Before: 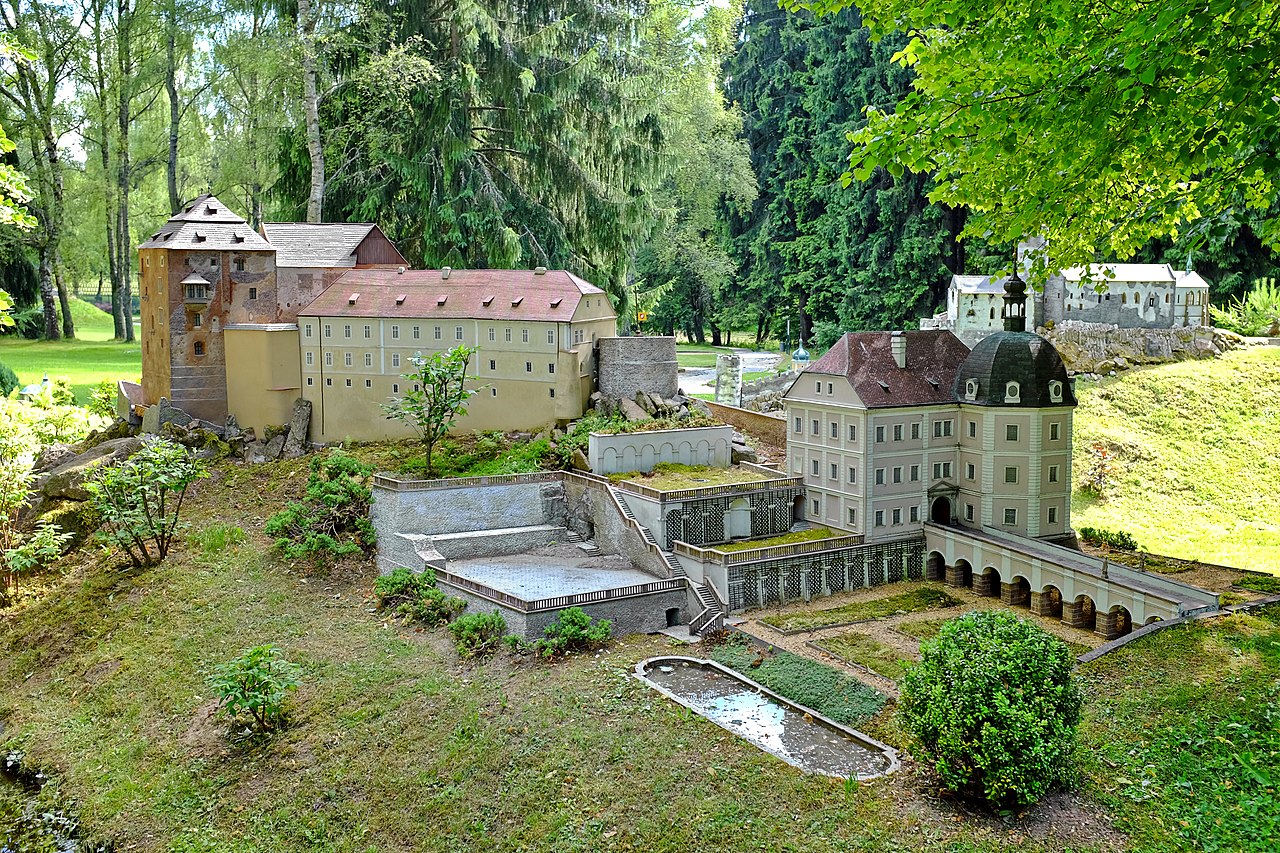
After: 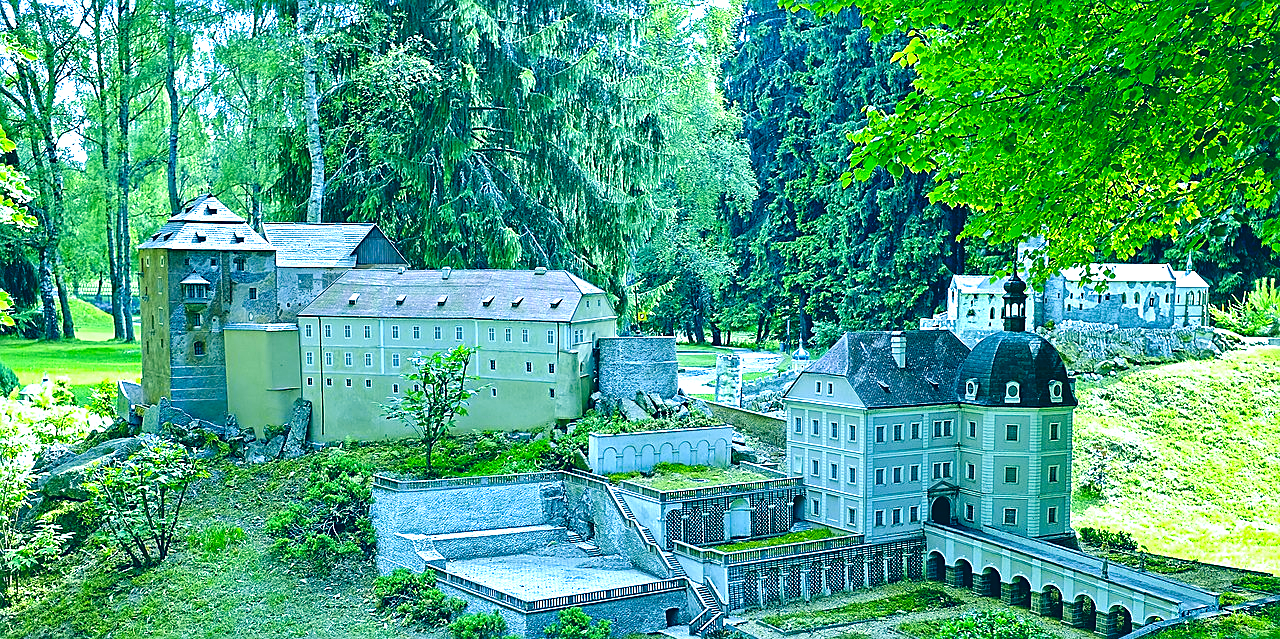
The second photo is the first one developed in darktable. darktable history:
exposure: exposure 0.6 EV, compensate highlight preservation false
crop: bottom 24.967%
sharpen: on, module defaults
color correction: highlights a* -15.58, highlights b* 40, shadows a* -40, shadows b* -26.18
white balance: red 0.766, blue 1.537
